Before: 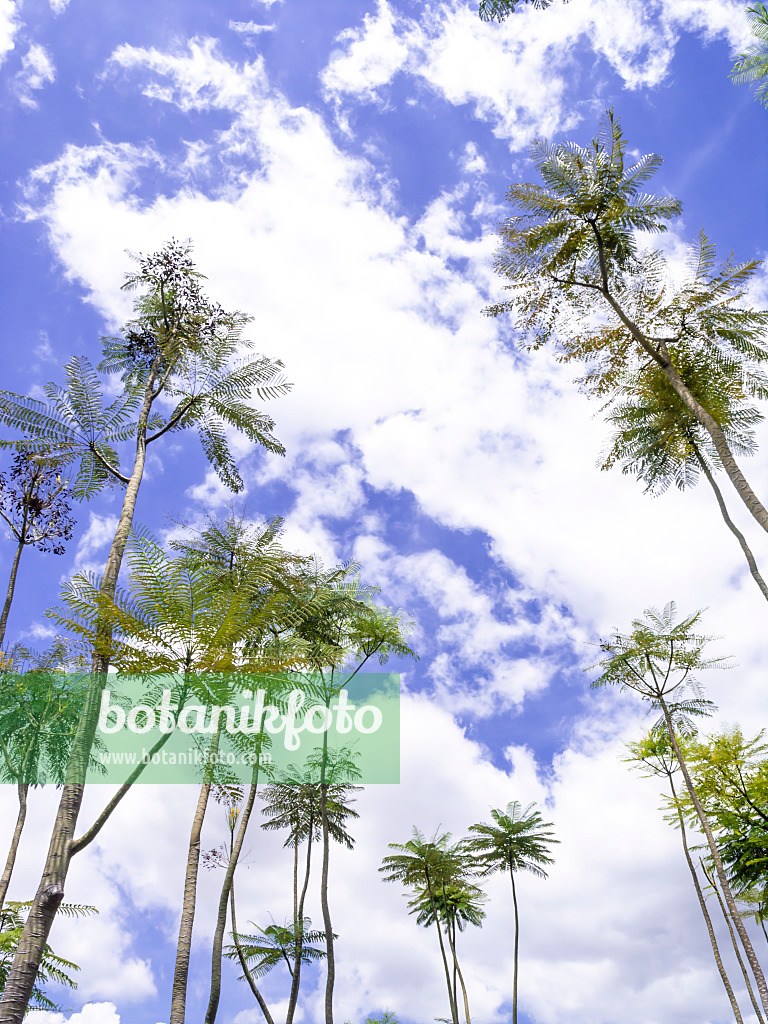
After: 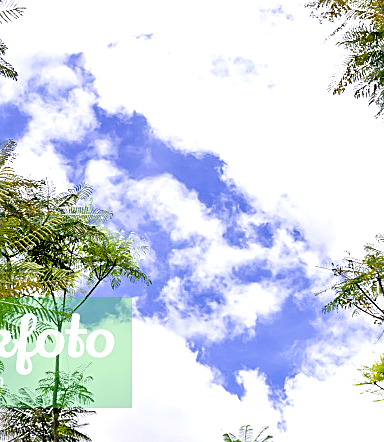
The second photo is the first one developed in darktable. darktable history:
crop: left 34.949%, top 36.81%, right 15.032%, bottom 19.968%
sharpen: on, module defaults
exposure: black level correction 0.031, exposure 0.322 EV, compensate highlight preservation false
